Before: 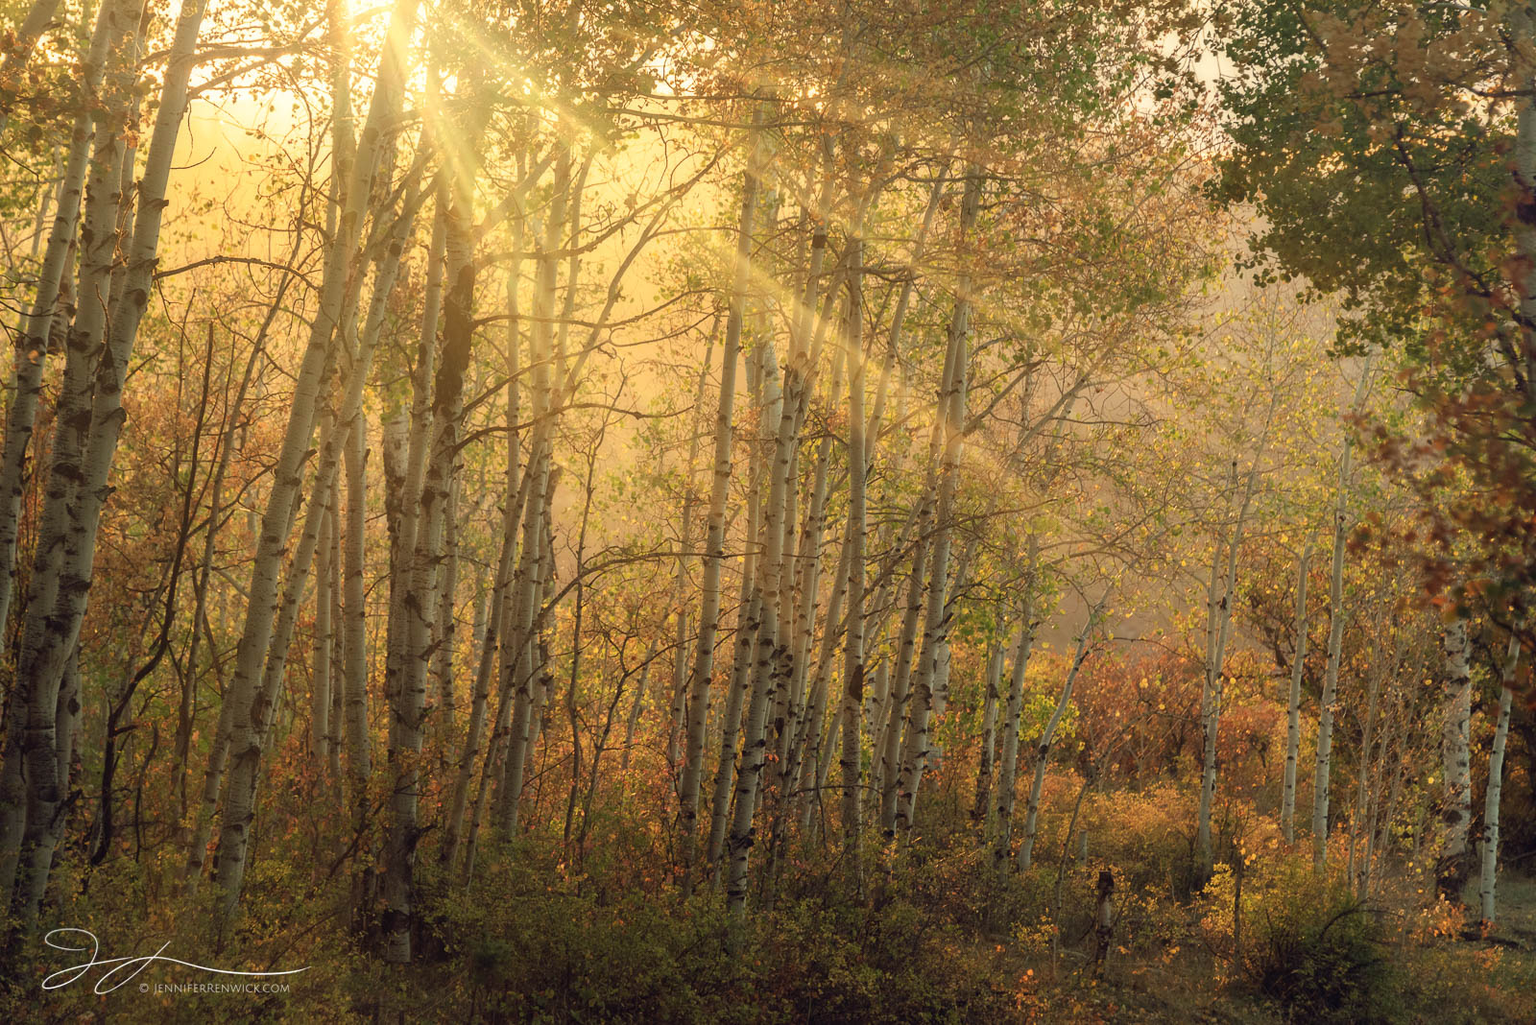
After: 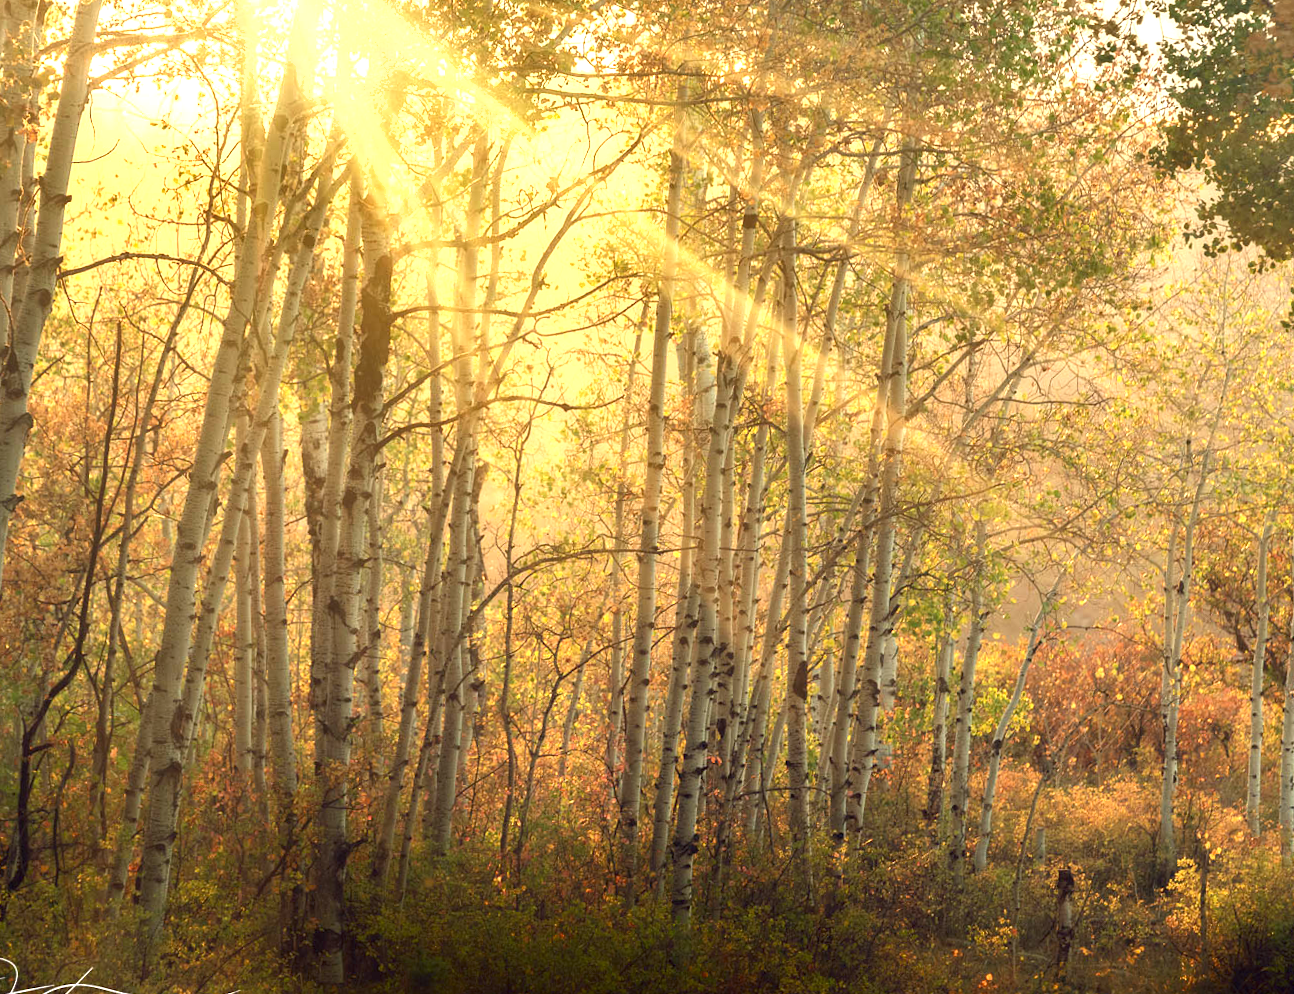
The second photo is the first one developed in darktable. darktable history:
exposure: black level correction 0.001, exposure 0.962 EV, compensate exposure bias true, compensate highlight preservation false
crop and rotate: angle 1.47°, left 4.343%, top 0.927%, right 11.69%, bottom 2.423%
shadows and highlights: shadows -86.15, highlights -36.34, soften with gaussian
